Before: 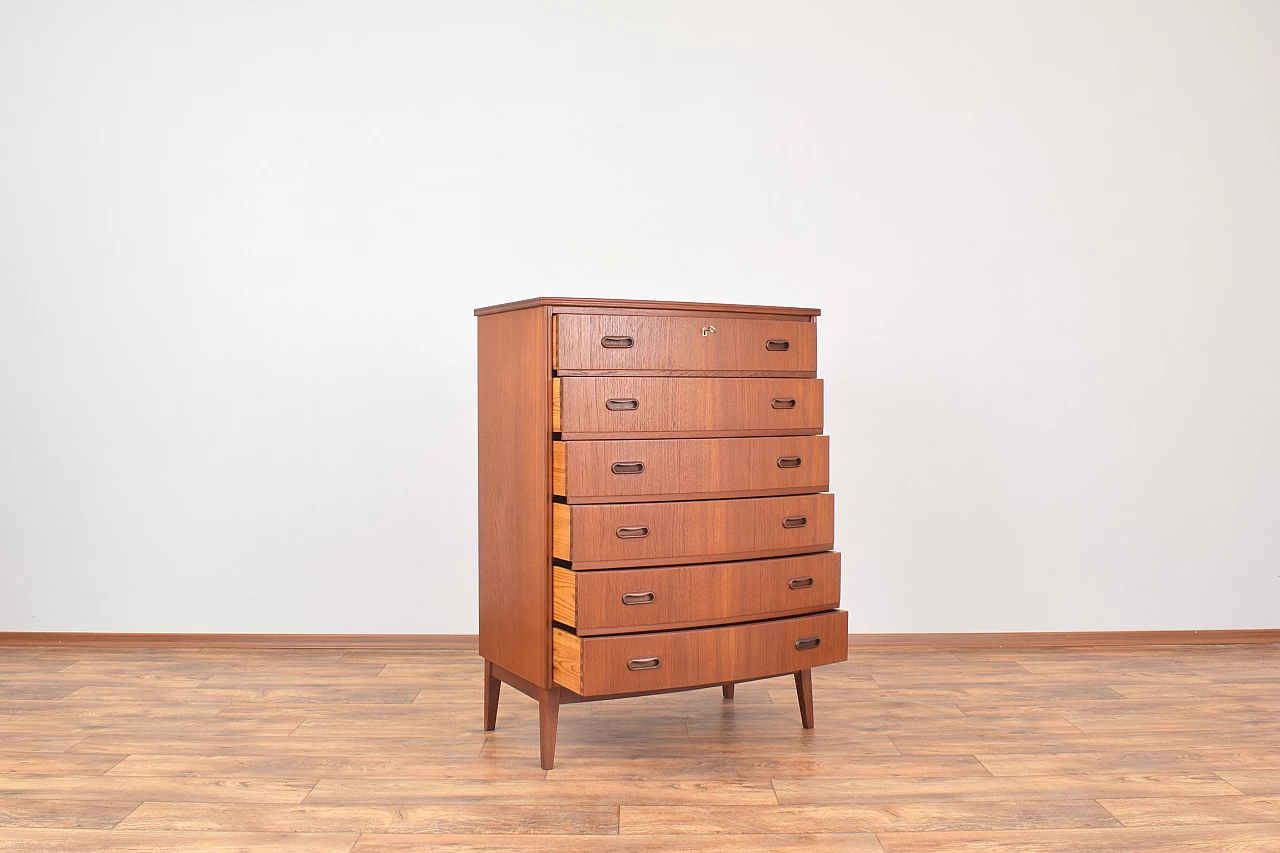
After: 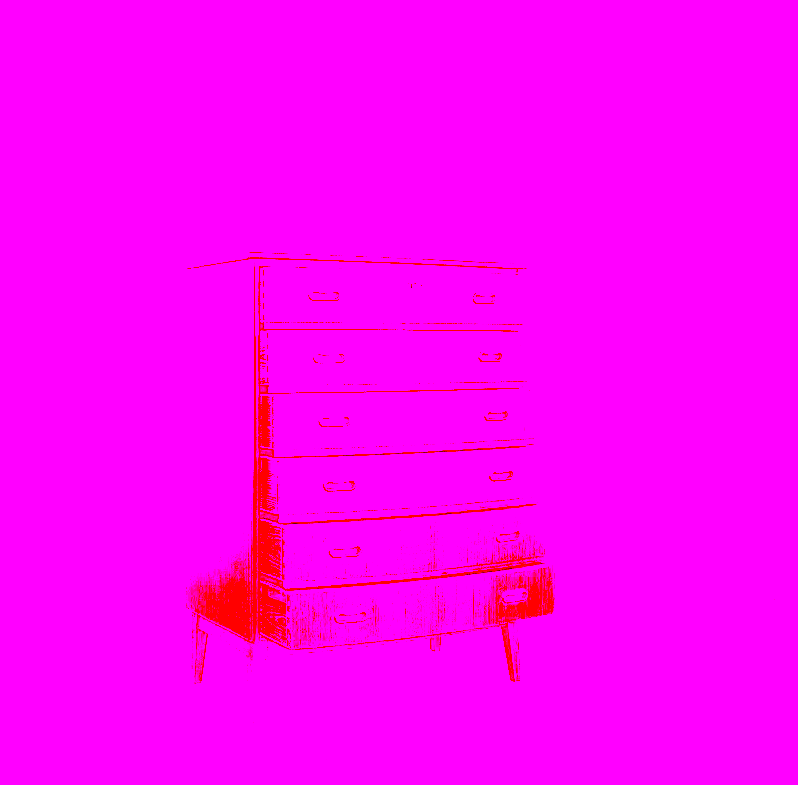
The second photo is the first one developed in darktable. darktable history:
crop and rotate: left 22.918%, top 5.629%, right 14.711%, bottom 2.247%
exposure: exposure 0.3 EV, compensate highlight preservation false
contrast brightness saturation: contrast 0.22, brightness -0.19, saturation 0.24
color balance rgb: linear chroma grading › global chroma 15%, perceptual saturation grading › global saturation 30%
rgb curve: curves: ch0 [(0, 0.186) (0.314, 0.284) (0.775, 0.708) (1, 1)], compensate middle gray true, preserve colors none
shadows and highlights: shadows -10, white point adjustment 1.5, highlights 10
white balance: red 8, blue 8
